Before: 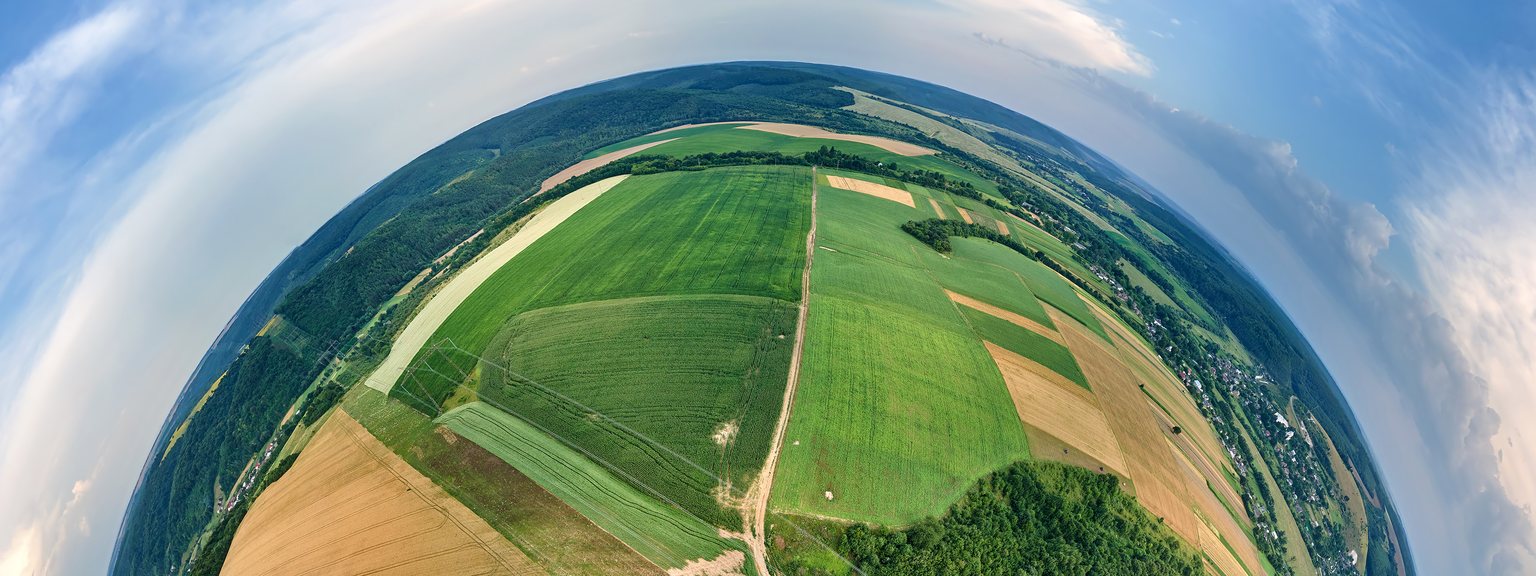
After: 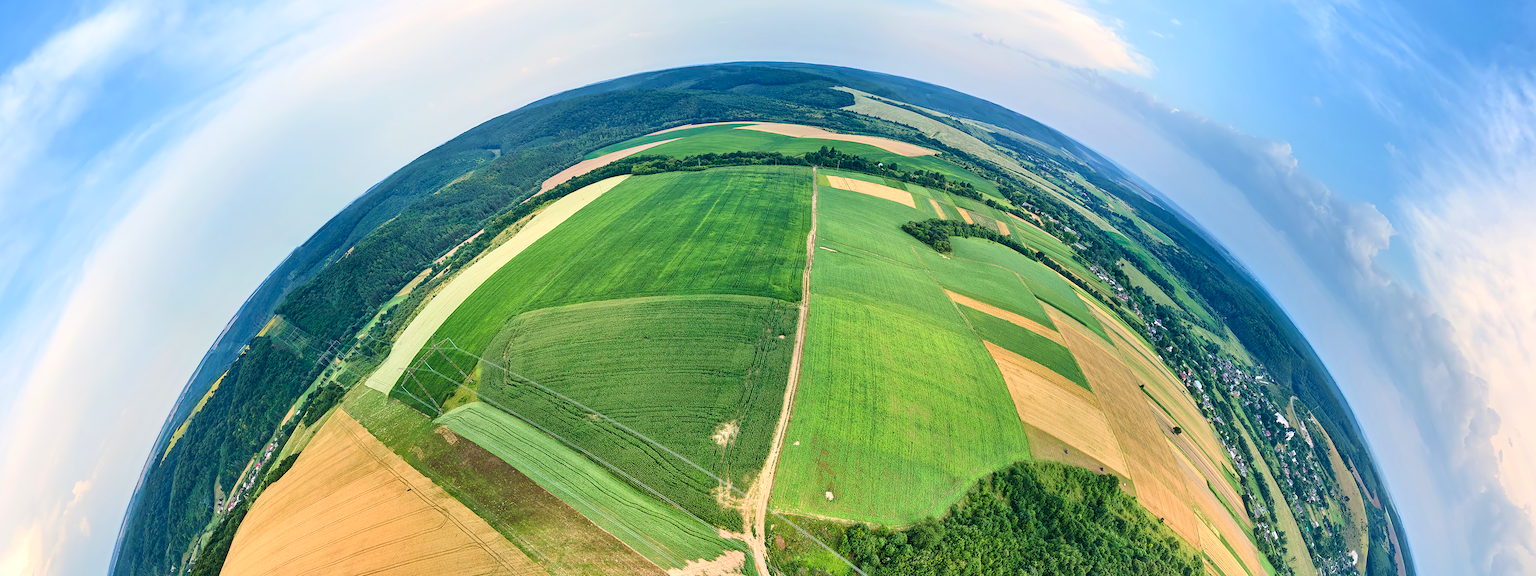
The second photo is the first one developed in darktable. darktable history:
contrast brightness saturation: contrast 0.201, brightness 0.163, saturation 0.224
